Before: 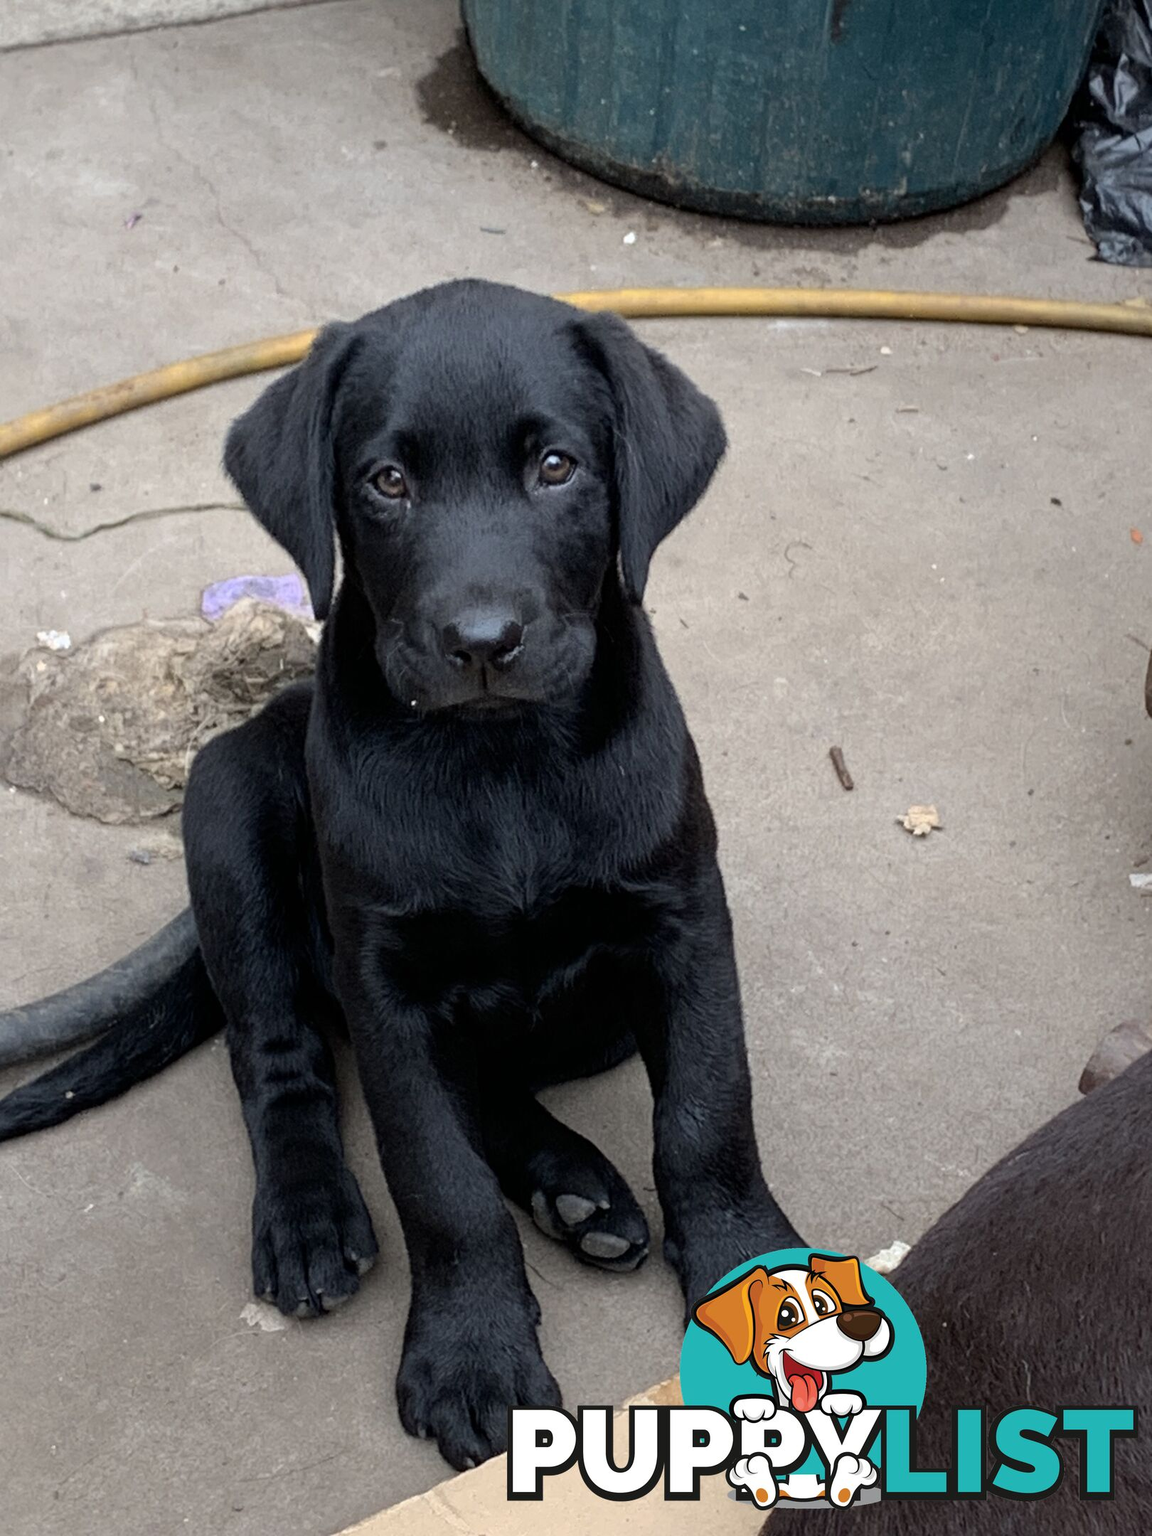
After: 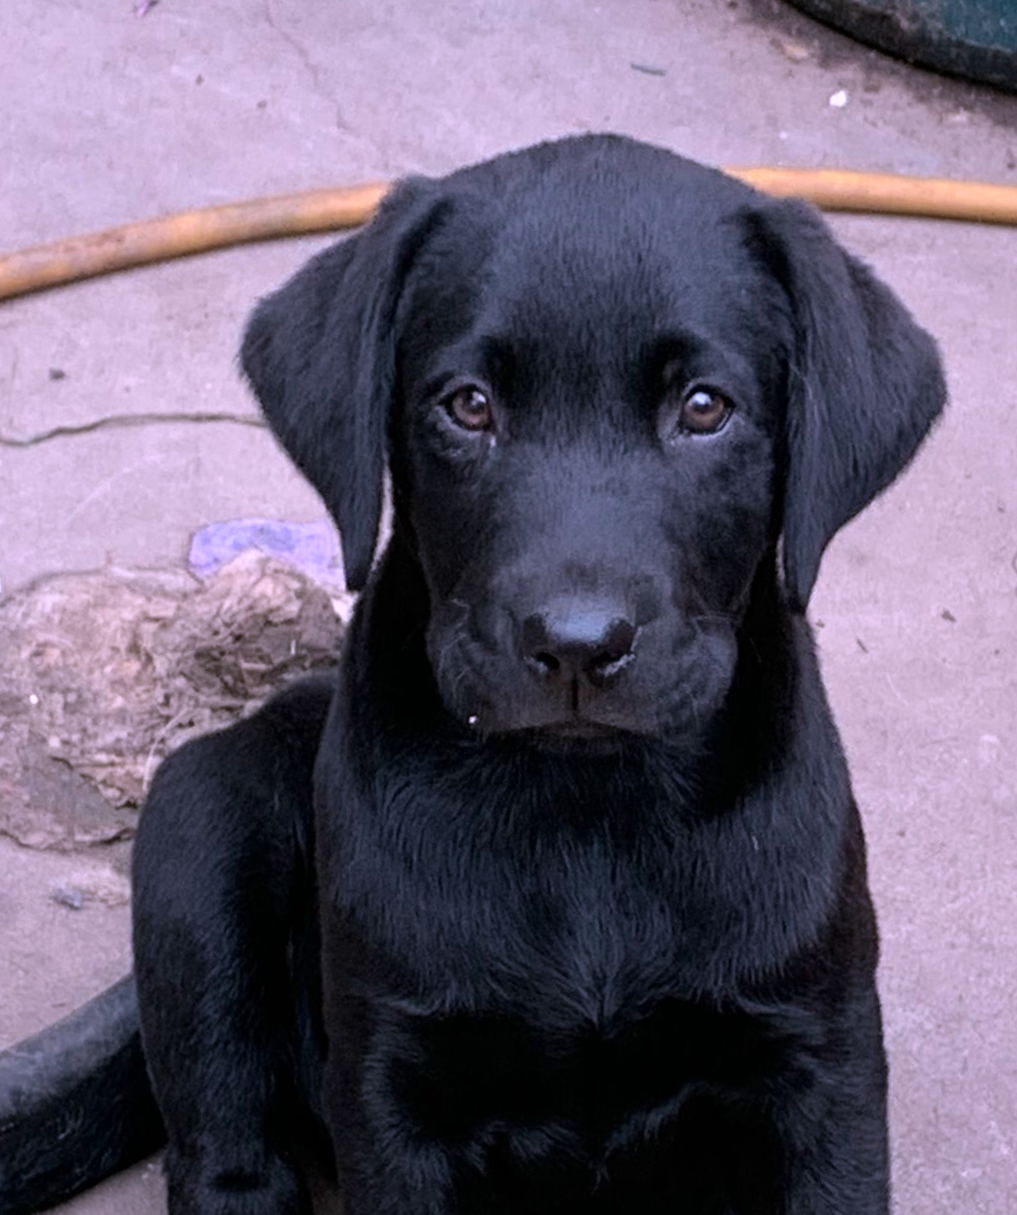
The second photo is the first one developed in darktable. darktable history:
crop and rotate: angle -5.59°, left 2.036%, top 6.638%, right 27.272%, bottom 30.034%
color correction: highlights a* 15.07, highlights b* -24.57
